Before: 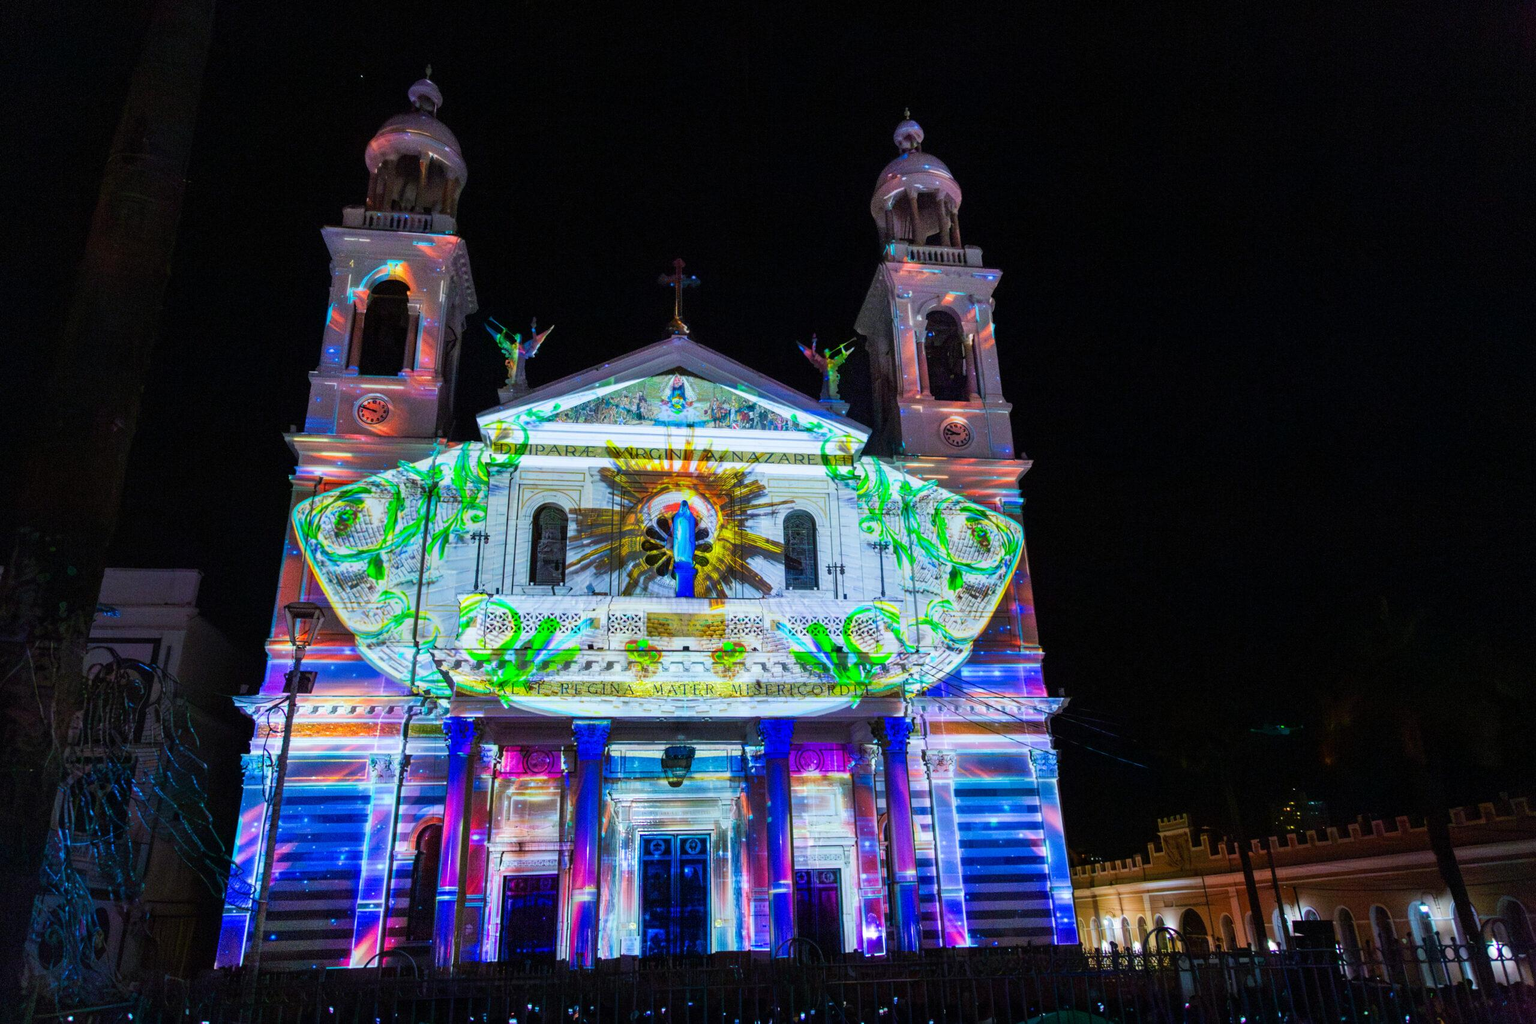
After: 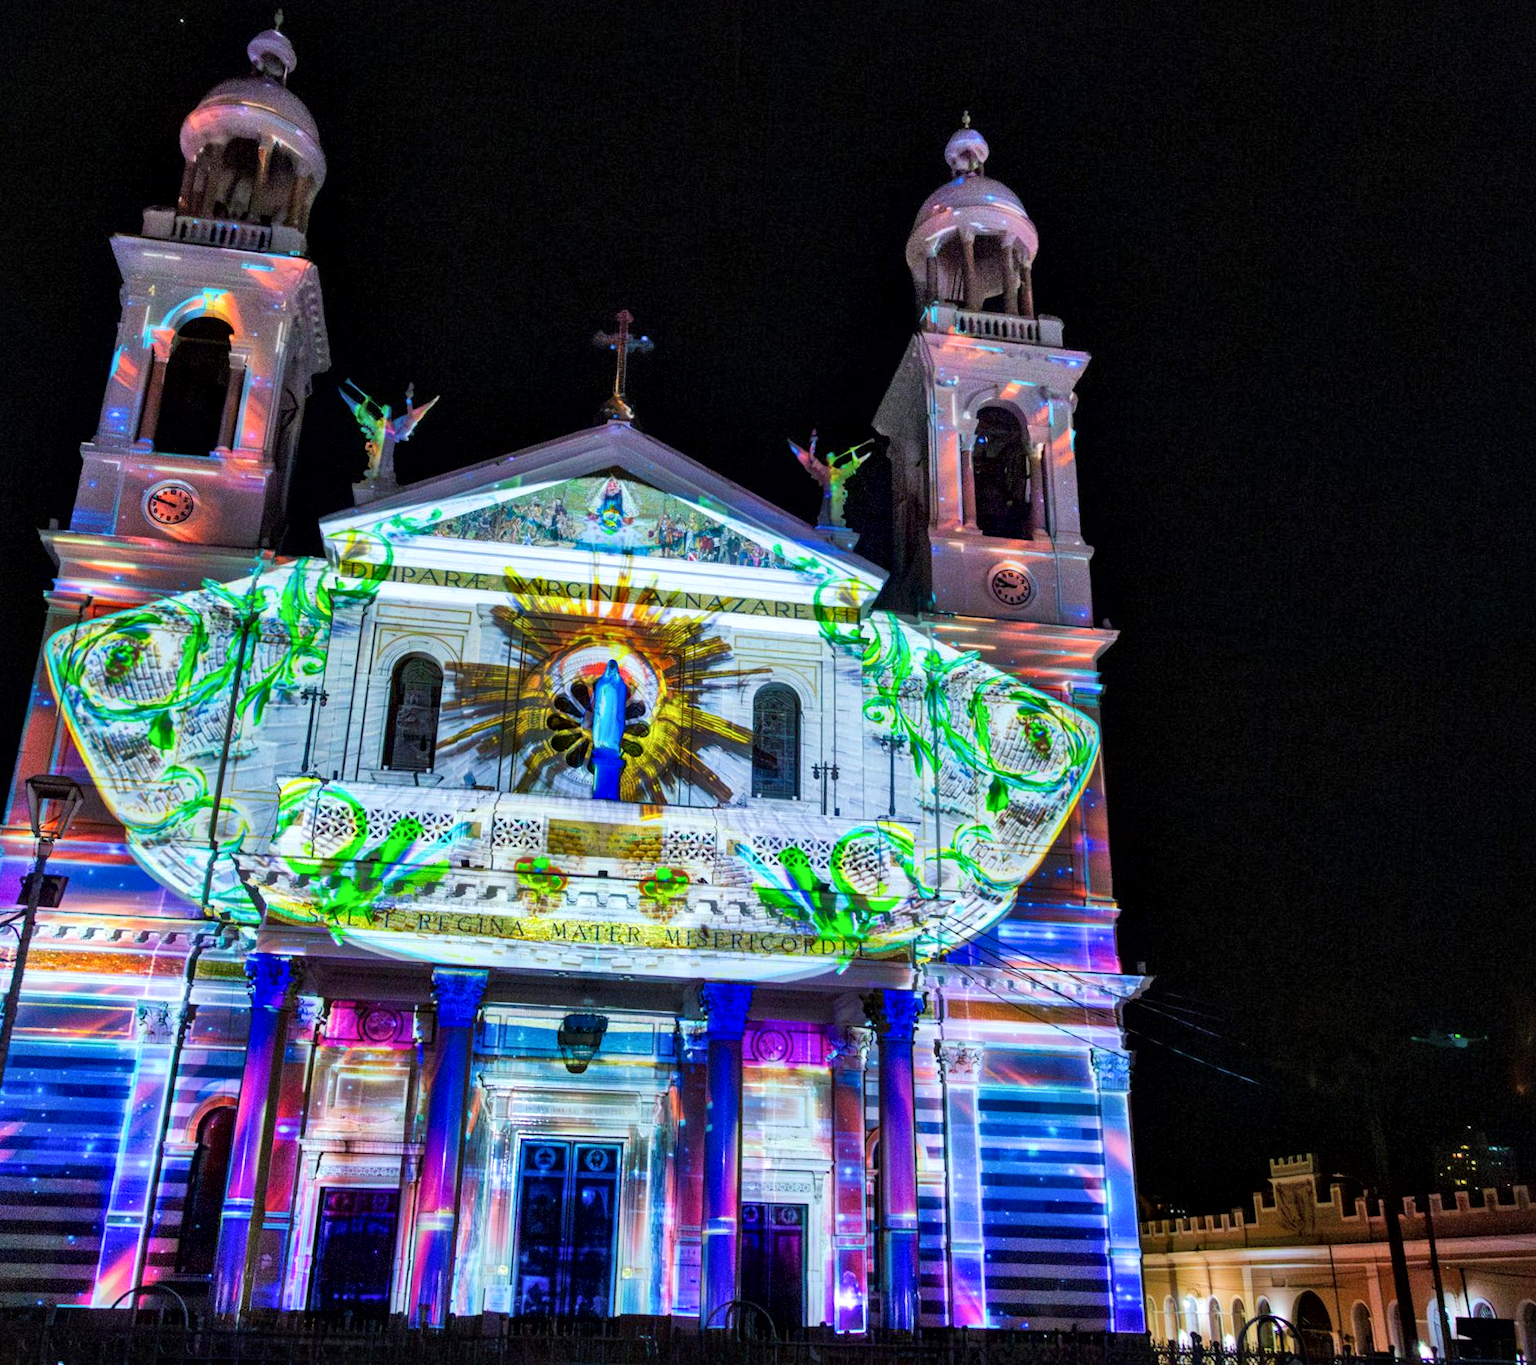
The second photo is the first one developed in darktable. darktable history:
crop and rotate: angle -3.27°, left 14.277%, top 0.028%, right 10.766%, bottom 0.028%
local contrast: mode bilateral grid, contrast 20, coarseness 50, detail 161%, midtone range 0.2
shadows and highlights: shadows 37.27, highlights -28.18, soften with gaussian
